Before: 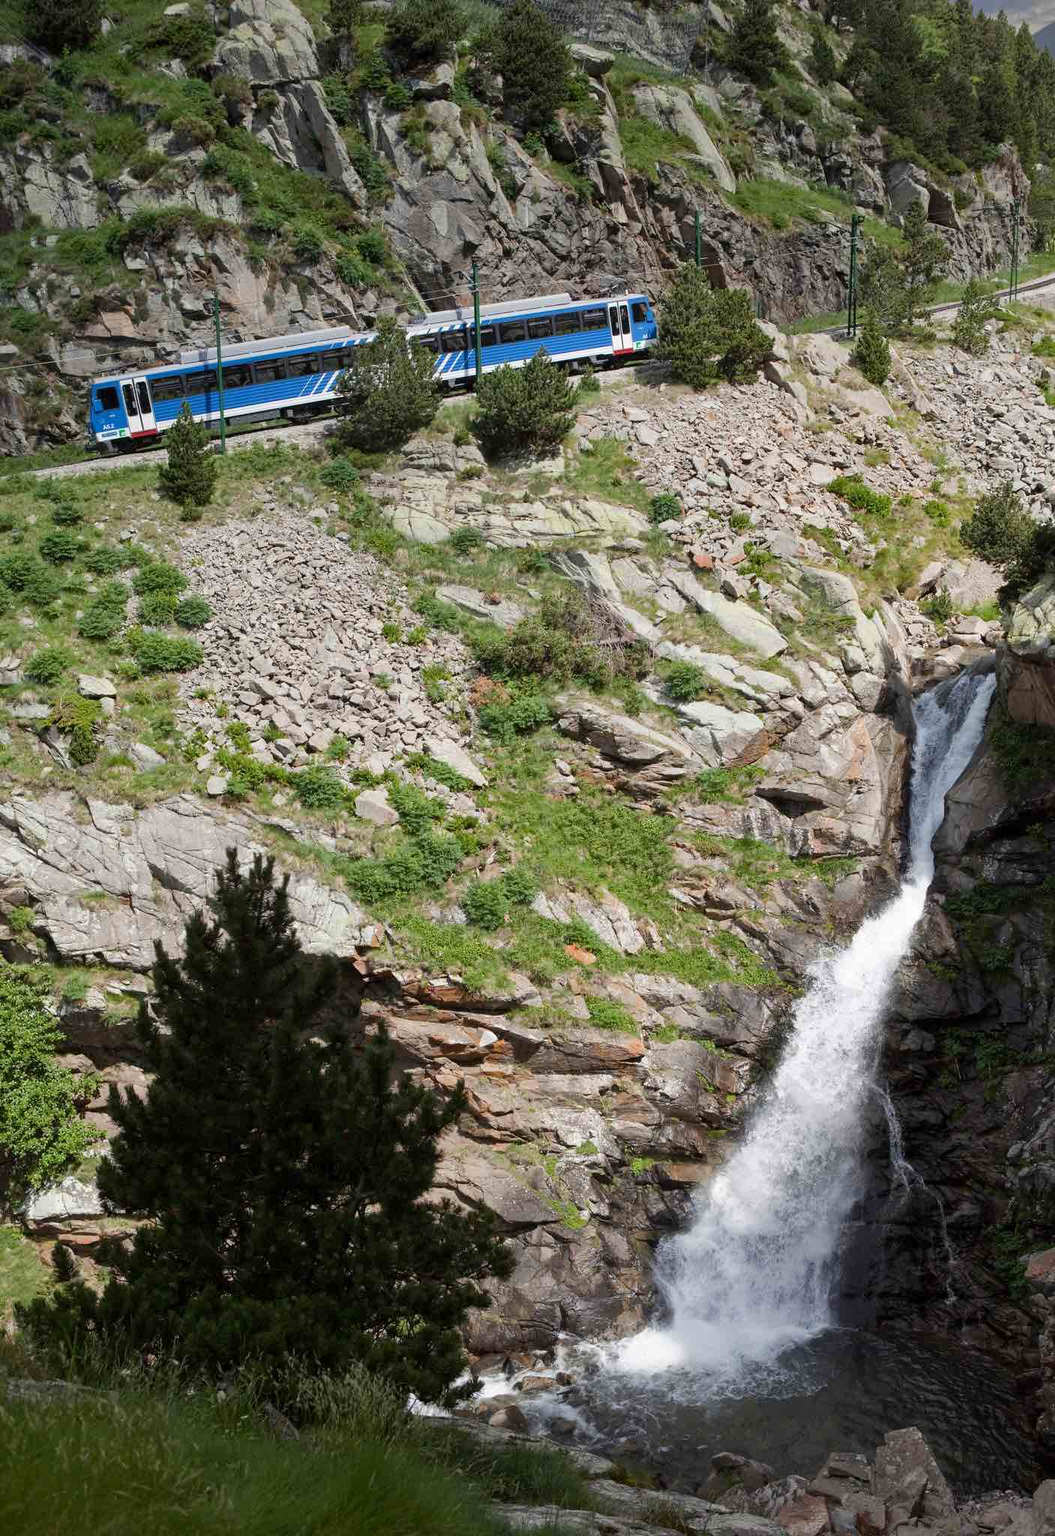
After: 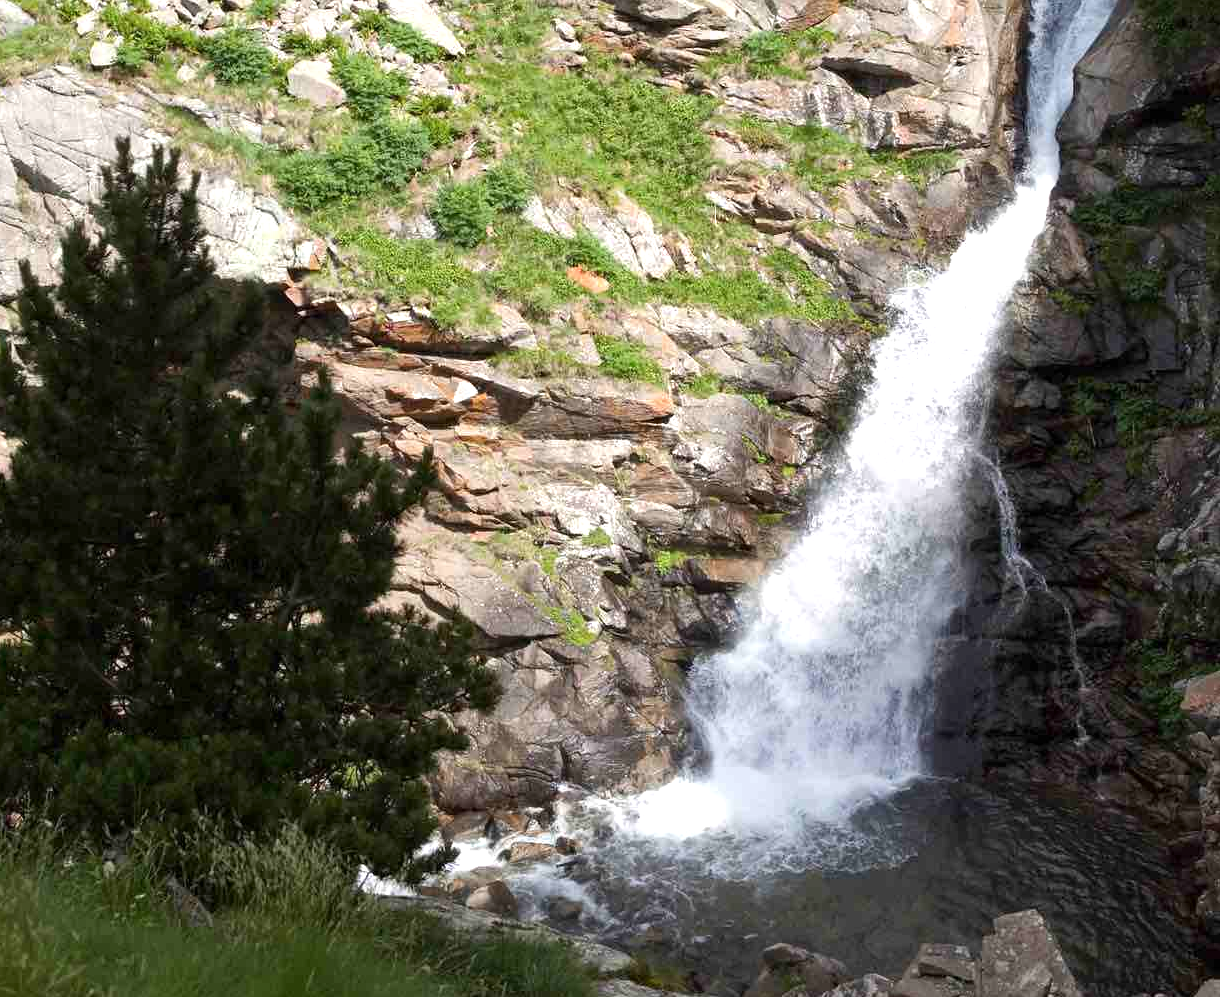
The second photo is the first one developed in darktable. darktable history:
exposure: exposure 0.641 EV, compensate highlight preservation false
crop and rotate: left 13.262%, top 48.493%, bottom 2.779%
